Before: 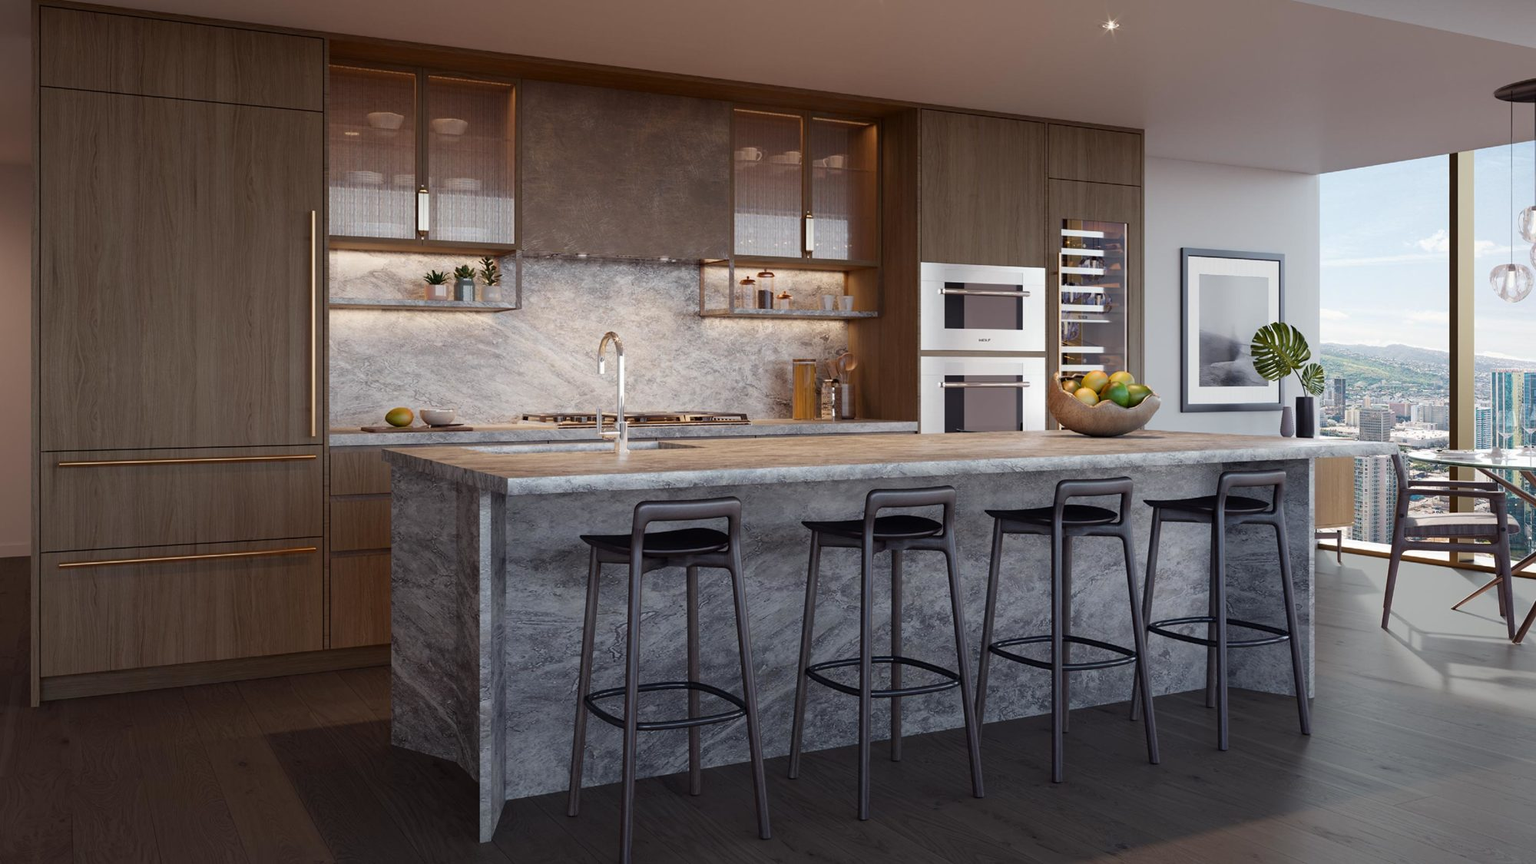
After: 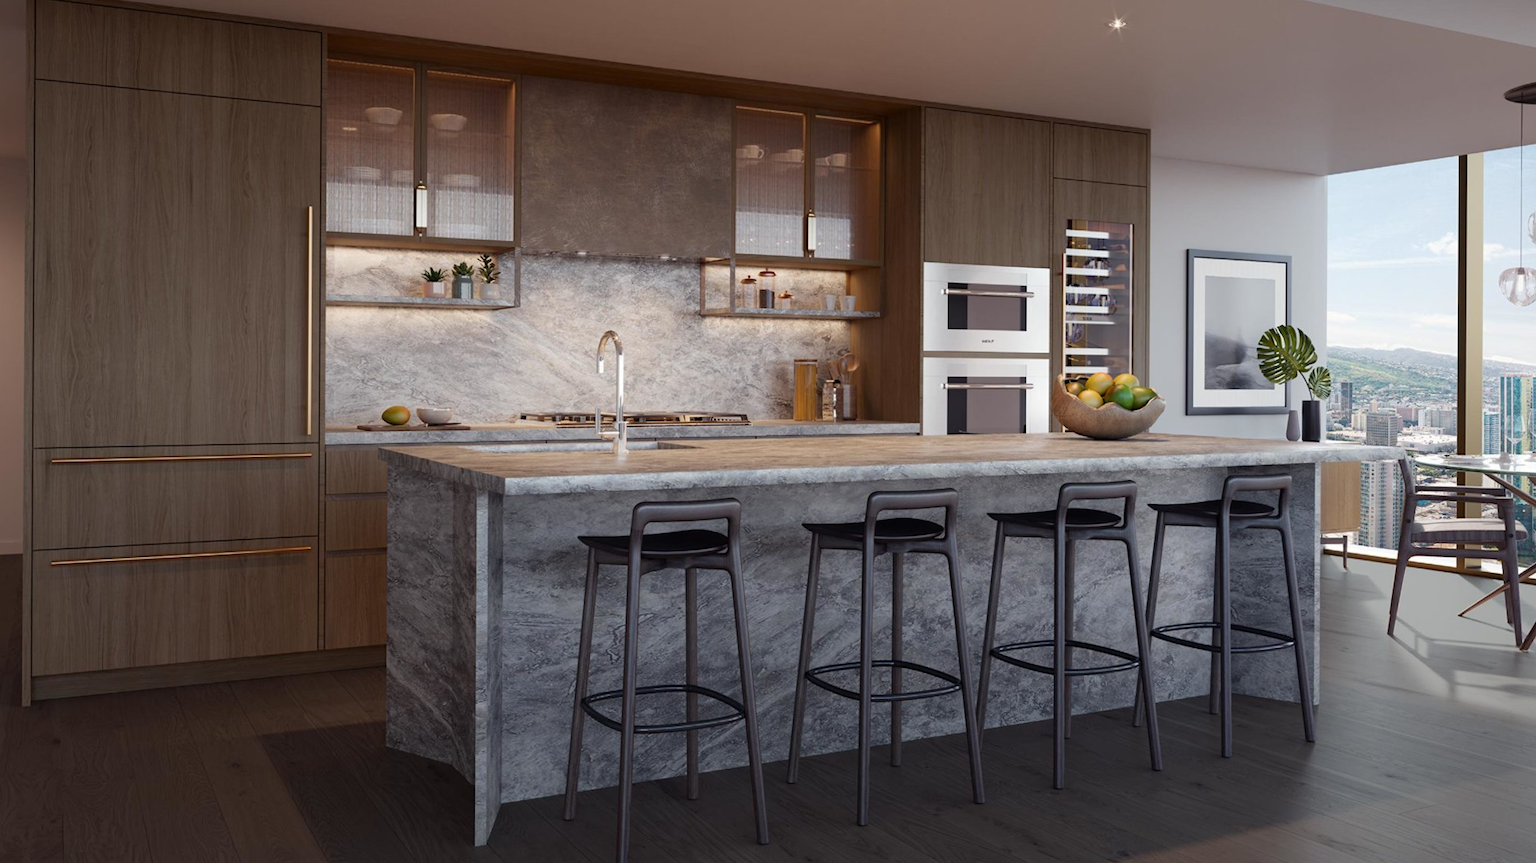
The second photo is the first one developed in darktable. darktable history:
crop and rotate: angle -0.337°
